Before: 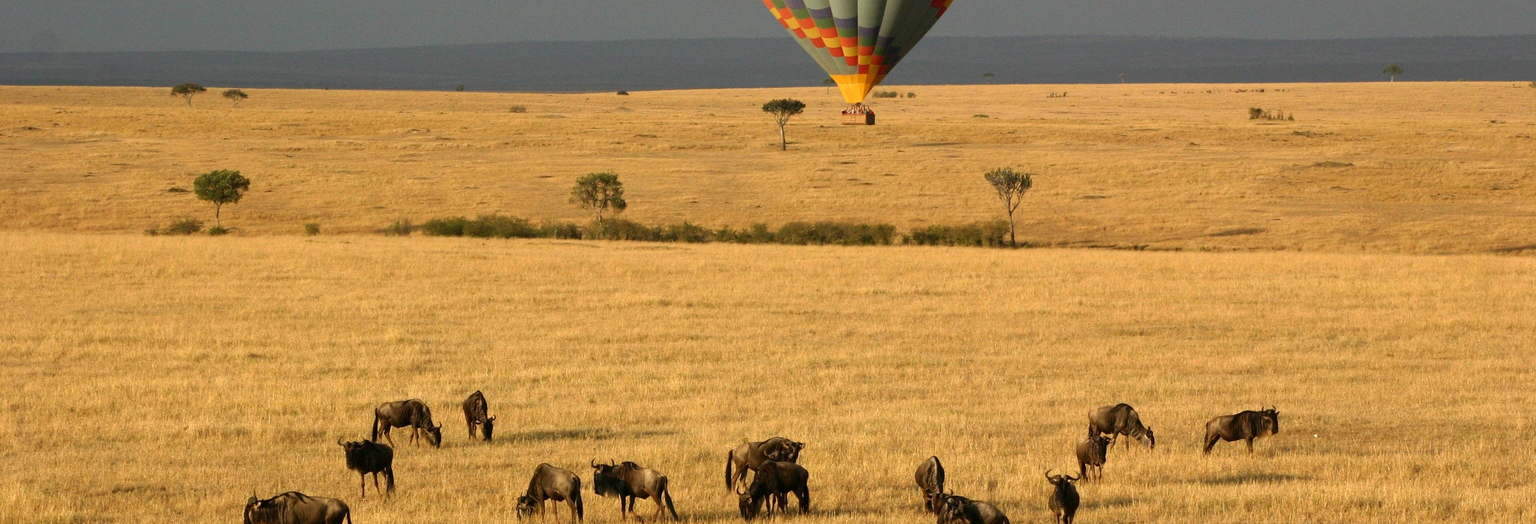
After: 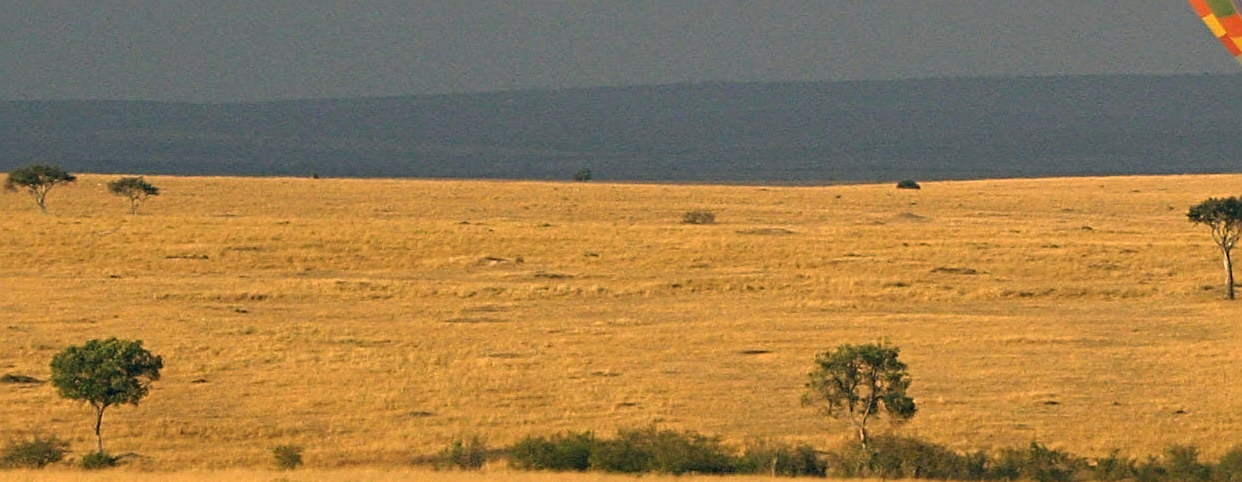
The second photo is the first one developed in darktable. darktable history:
sharpen: radius 3.957
color correction: highlights a* 10.31, highlights b* 14.28, shadows a* -10.01, shadows b* -14.99
crop and rotate: left 10.982%, top 0.096%, right 48.569%, bottom 53.778%
